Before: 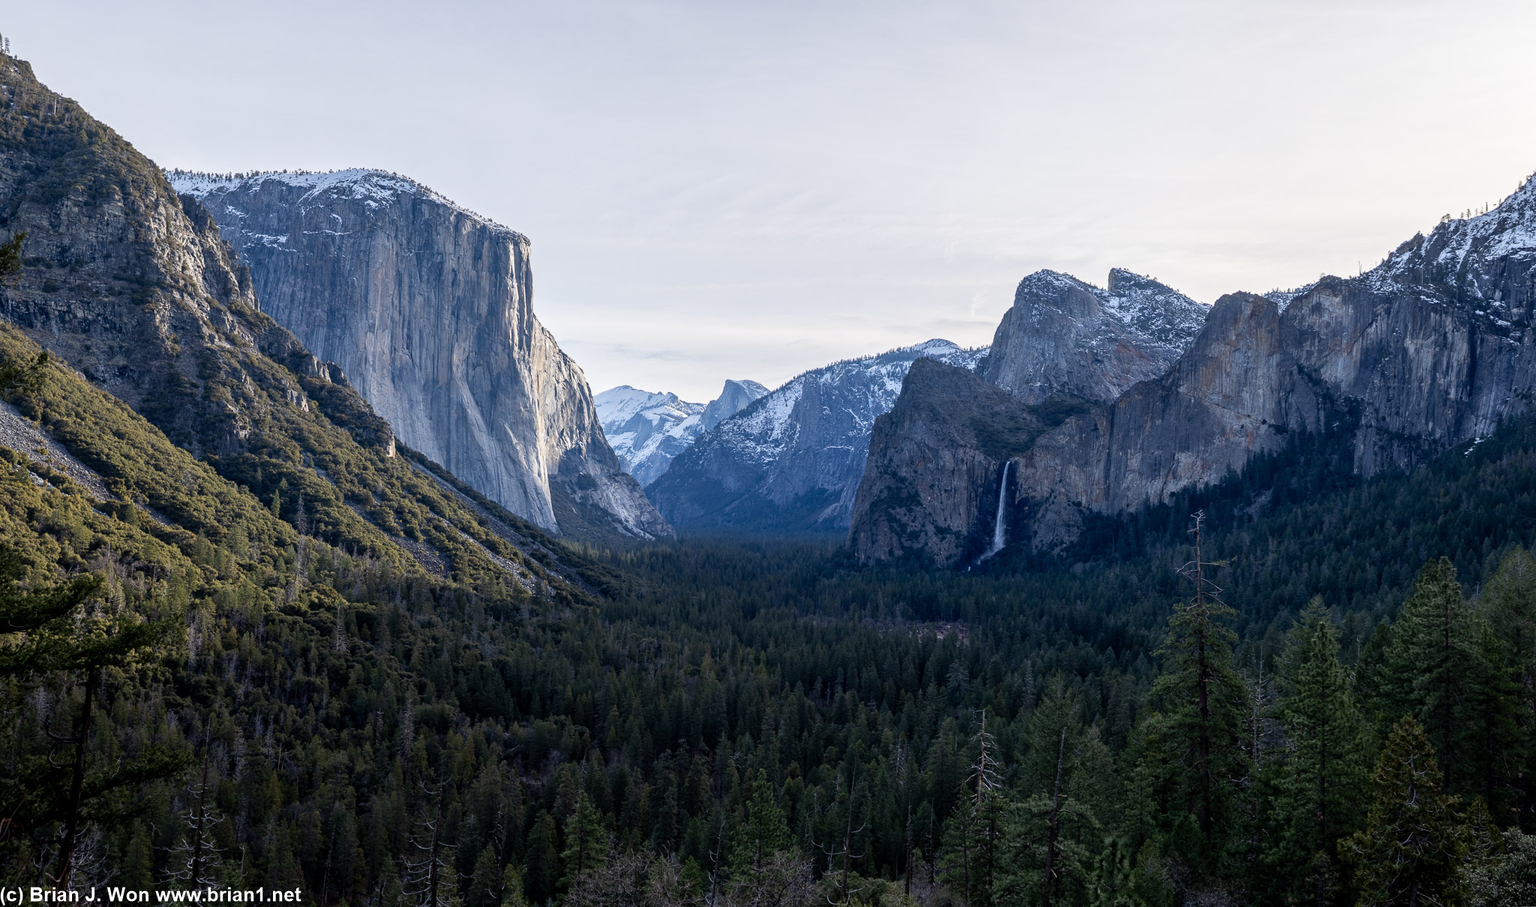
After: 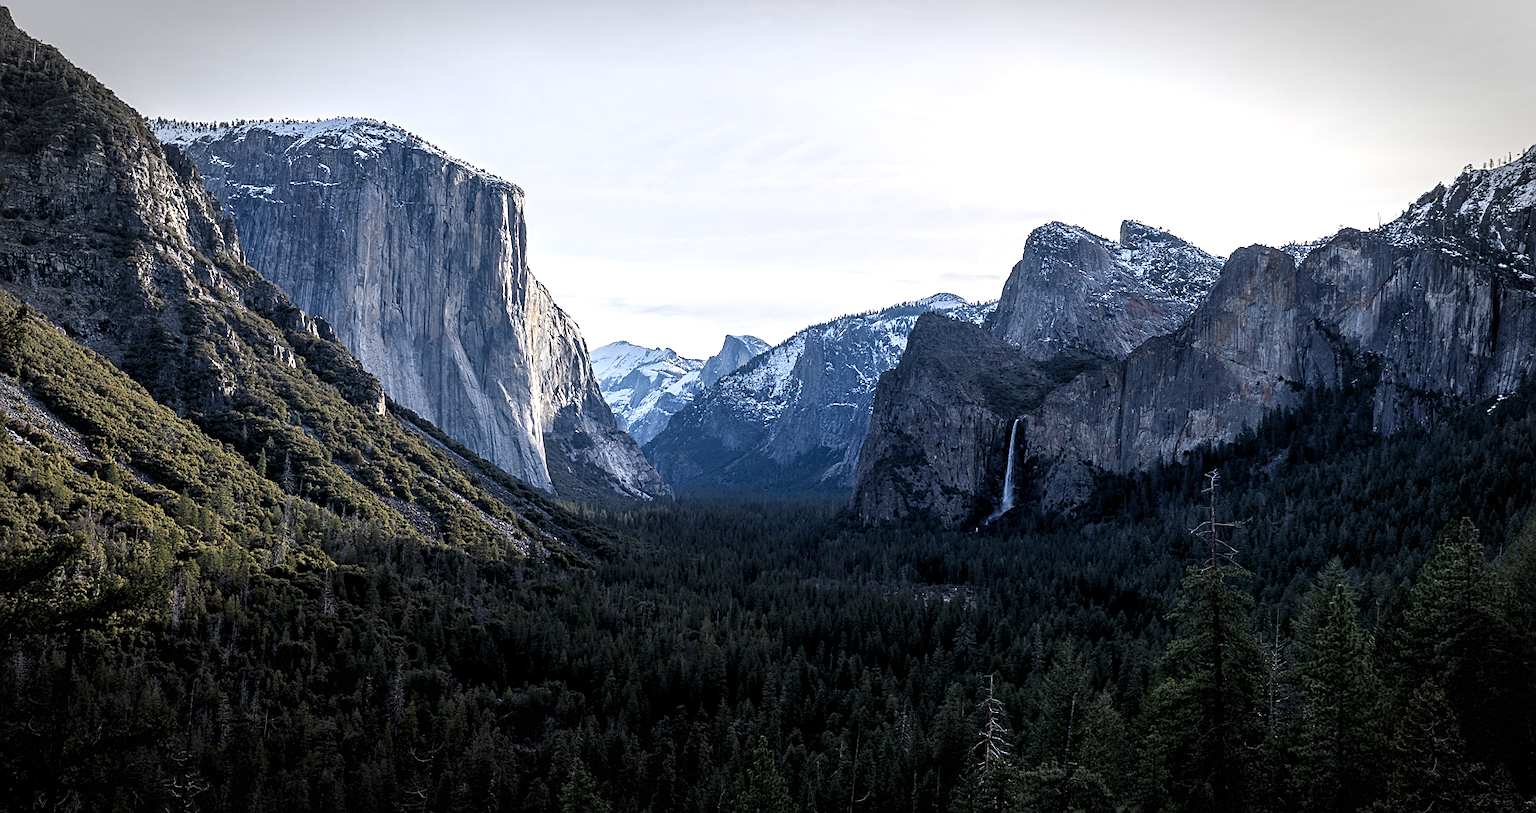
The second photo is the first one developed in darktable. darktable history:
levels: levels [0.052, 0.496, 0.908]
sharpen: on, module defaults
vignetting: automatic ratio true, dithering 8-bit output
crop: left 1.421%, top 6.089%, right 1.529%, bottom 6.738%
